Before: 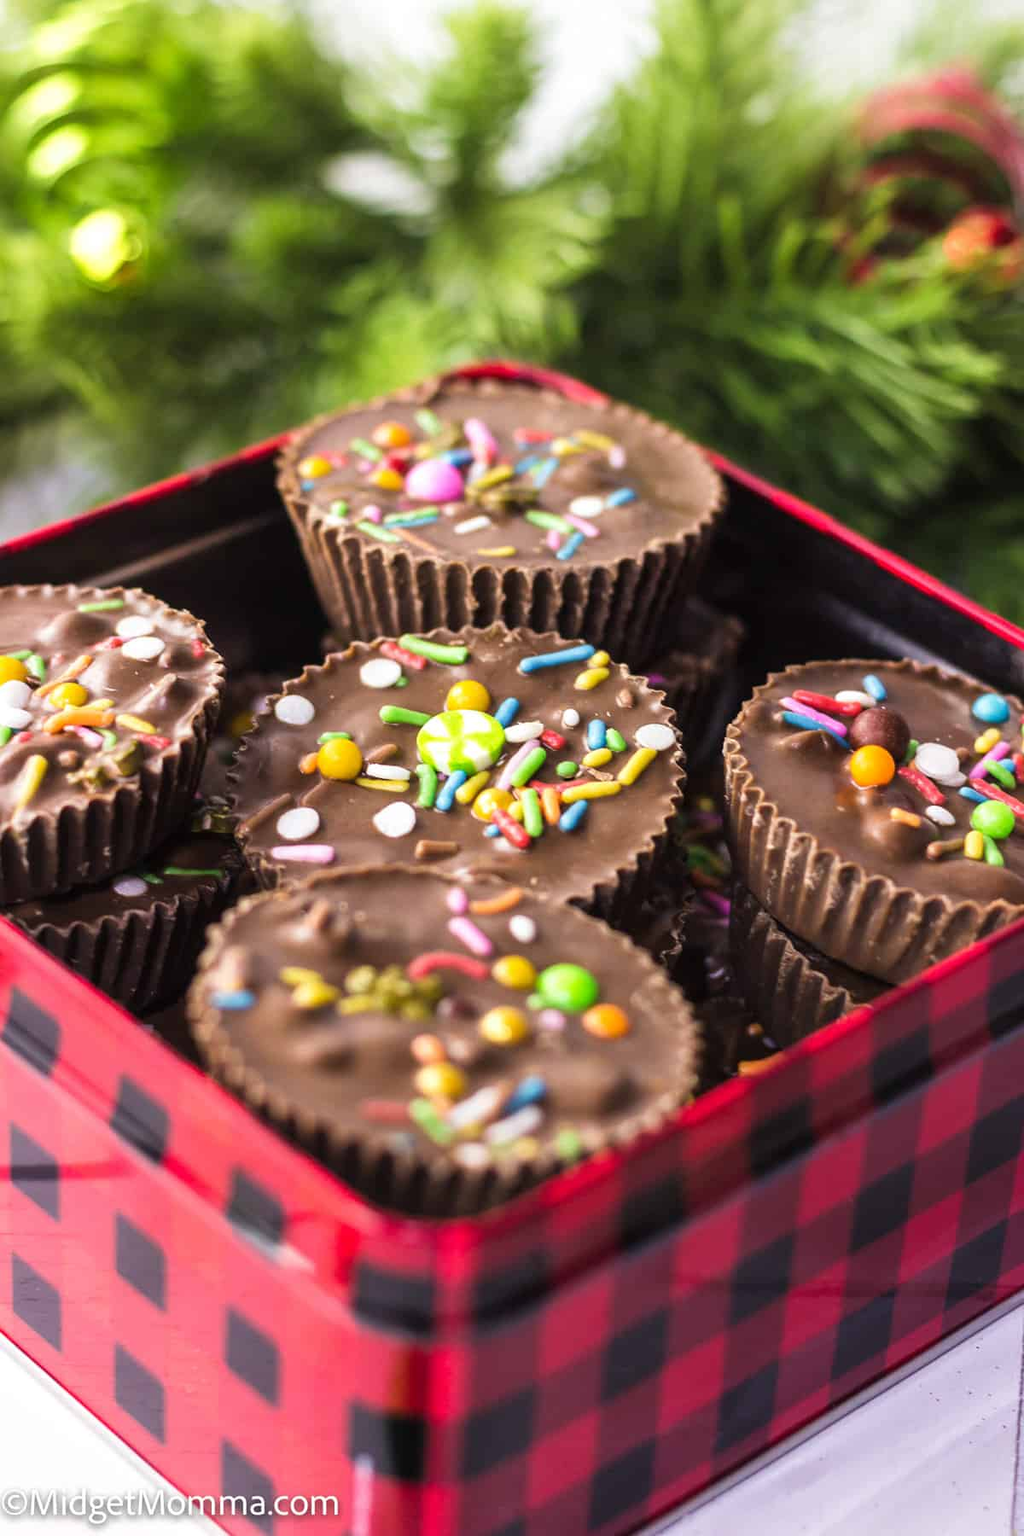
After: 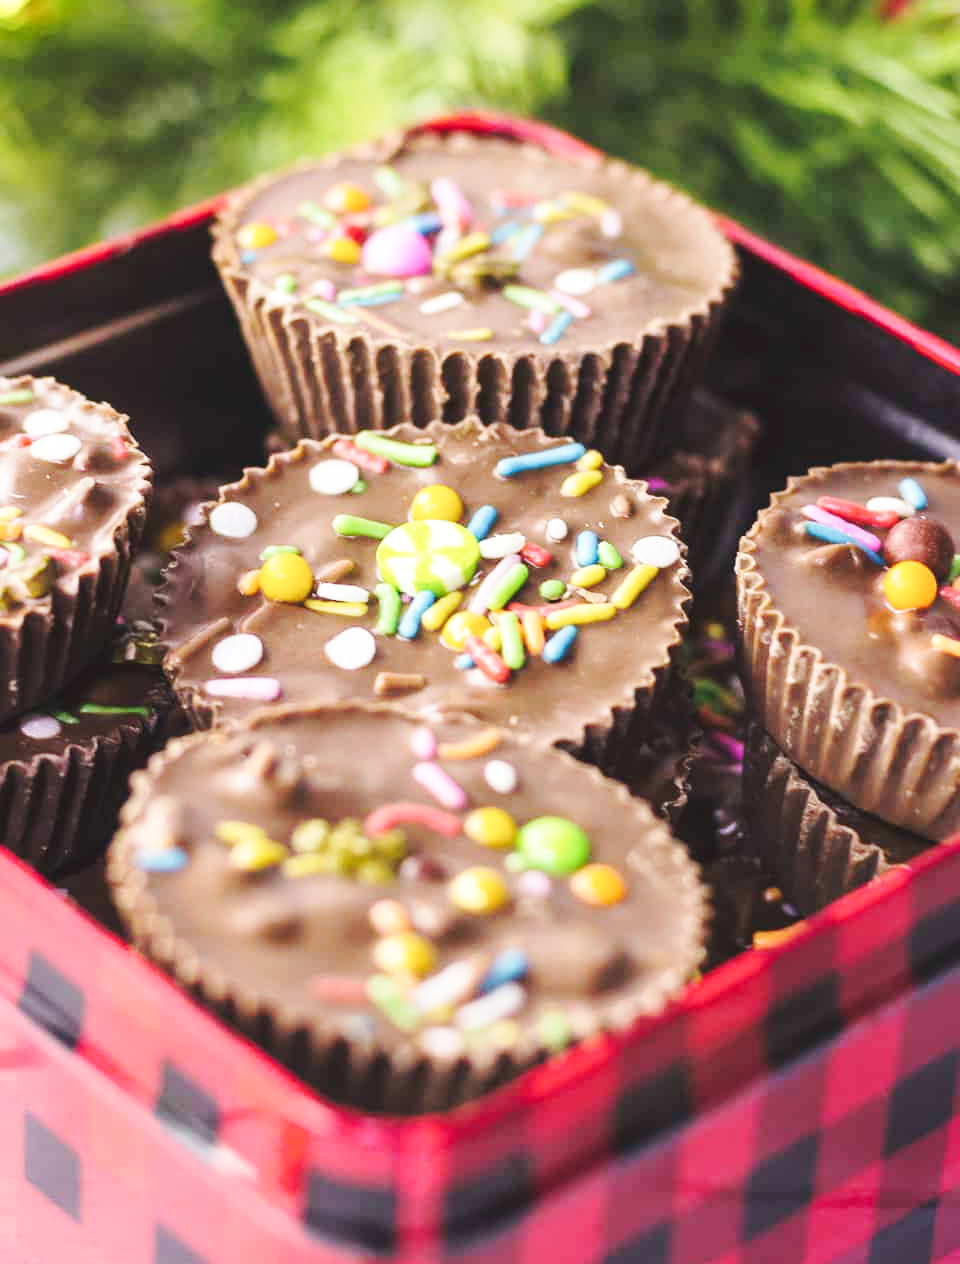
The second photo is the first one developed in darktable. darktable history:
base curve: curves: ch0 [(0, 0.007) (0.028, 0.063) (0.121, 0.311) (0.46, 0.743) (0.859, 0.957) (1, 1)], preserve colors none
crop: left 9.355%, top 17.373%, right 10.581%, bottom 12.349%
